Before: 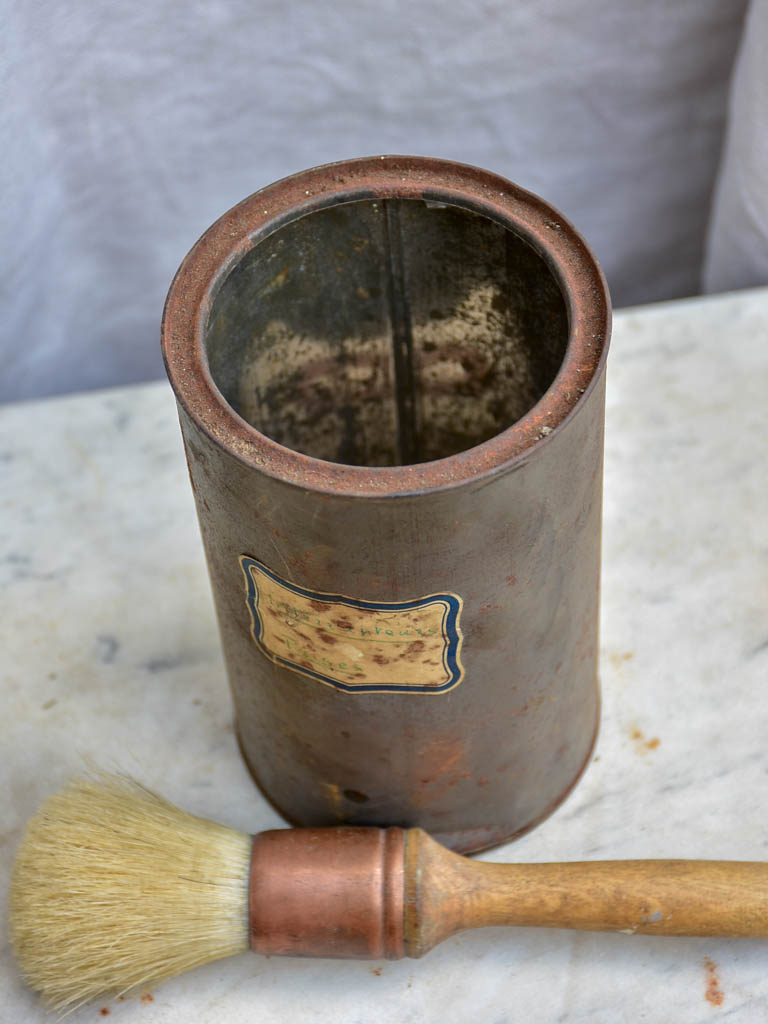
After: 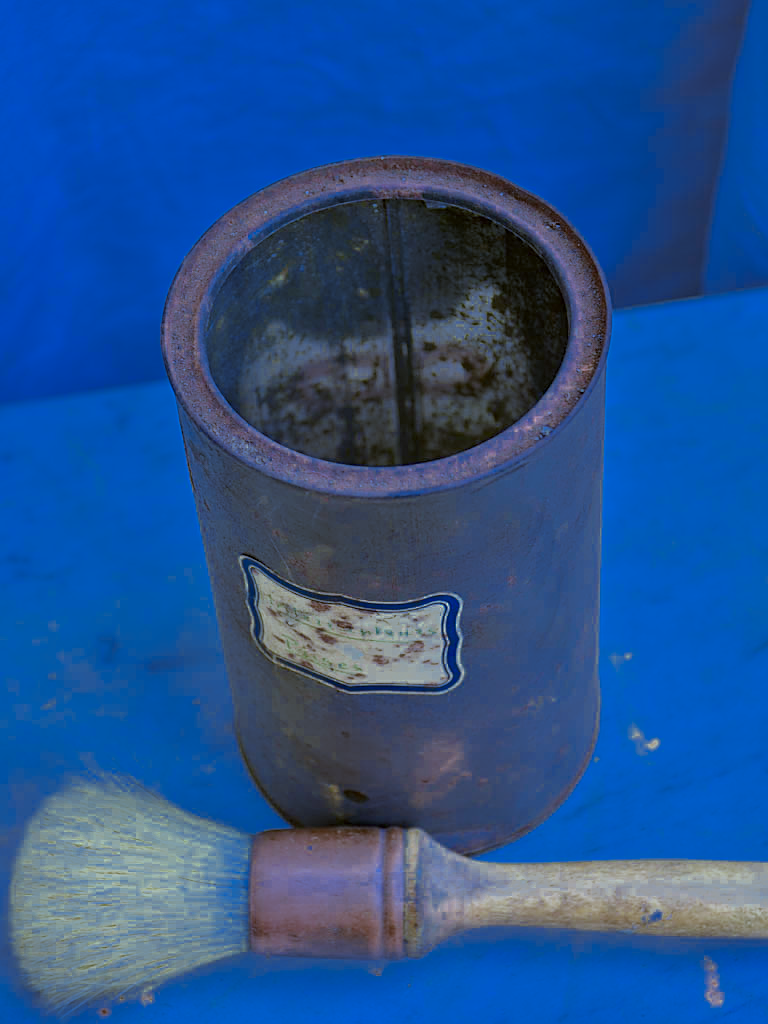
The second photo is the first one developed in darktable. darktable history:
white balance: red 0.766, blue 1.537
exposure: exposure 0.29 EV, compensate highlight preservation false
sharpen: on, module defaults
color zones: curves: ch0 [(0, 0.497) (0.143, 0.5) (0.286, 0.5) (0.429, 0.483) (0.571, 0.116) (0.714, -0.006) (0.857, 0.28) (1, 0.497)]
